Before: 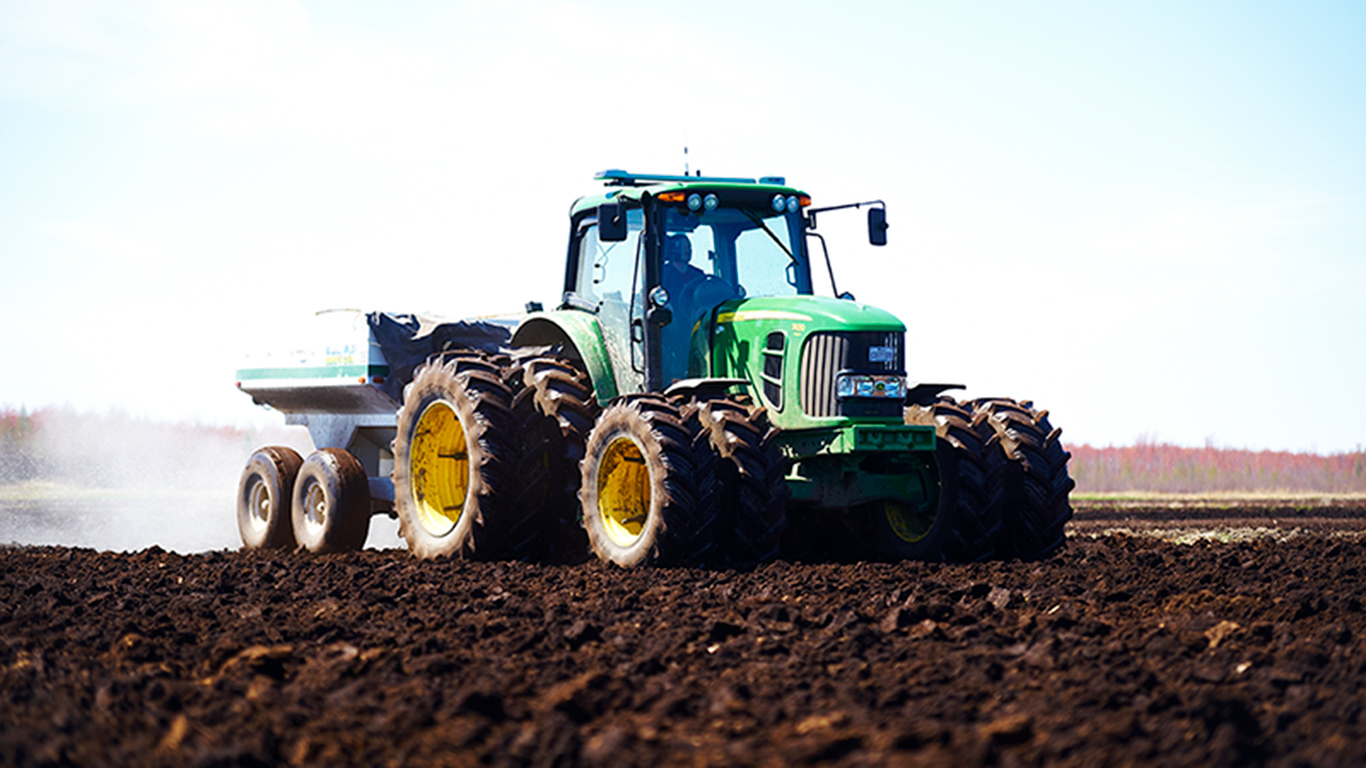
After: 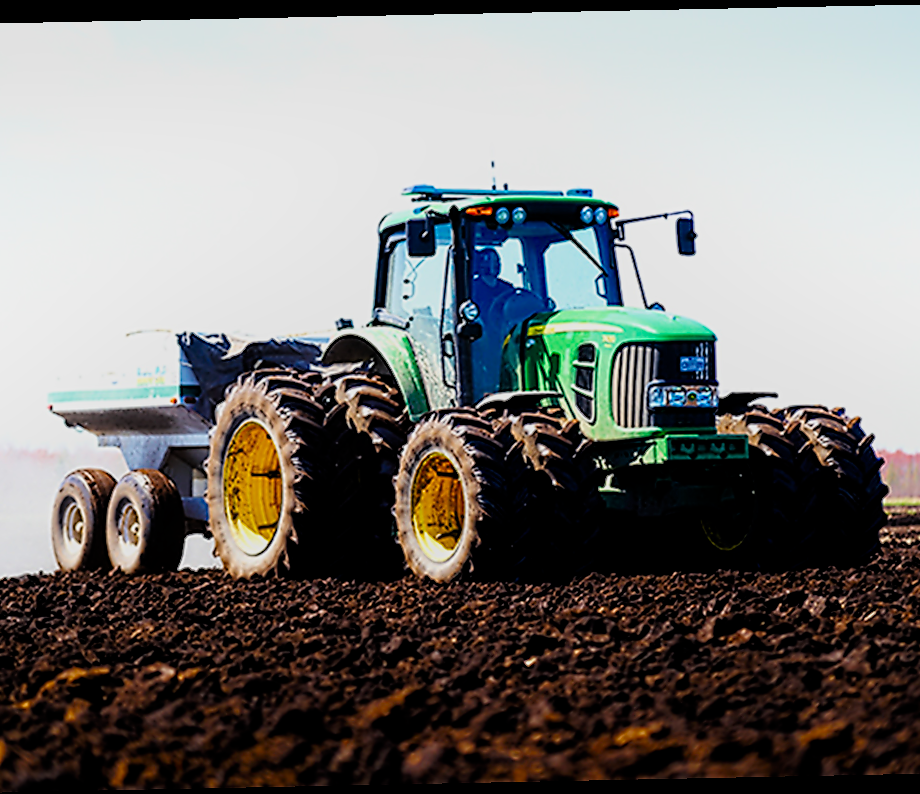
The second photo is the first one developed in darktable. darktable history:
rotate and perspective: rotation -1.17°, automatic cropping off
filmic rgb: black relative exposure -7.75 EV, white relative exposure 4.4 EV, threshold 3 EV, target black luminance 0%, hardness 3.76, latitude 50.51%, contrast 1.074, highlights saturation mix 10%, shadows ↔ highlights balance -0.22%, color science v4 (2020), enable highlight reconstruction true
crop and rotate: left 14.292%, right 19.041%
contrast equalizer: y [[0.5, 0.5, 0.5, 0.515, 0.749, 0.84], [0.5 ×6], [0.5 ×6], [0, 0, 0, 0.001, 0.067, 0.262], [0 ×6]]
shadows and highlights: shadows -23.08, highlights 46.15, soften with gaussian
